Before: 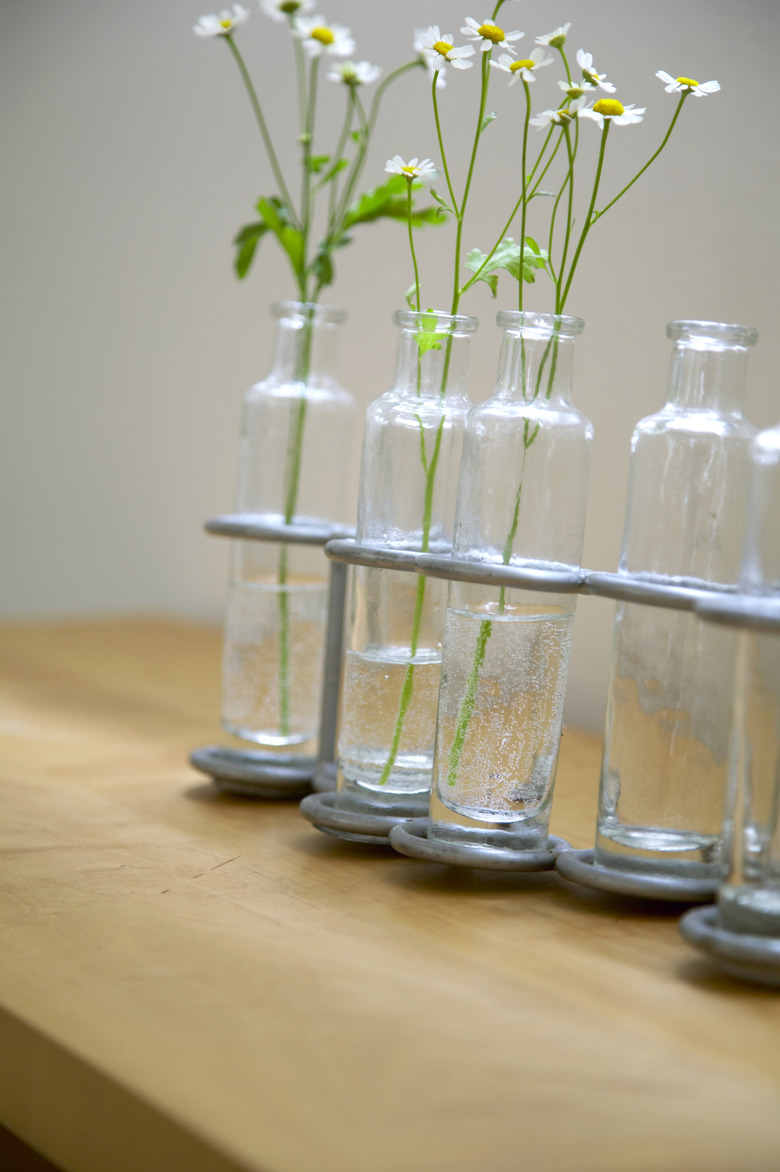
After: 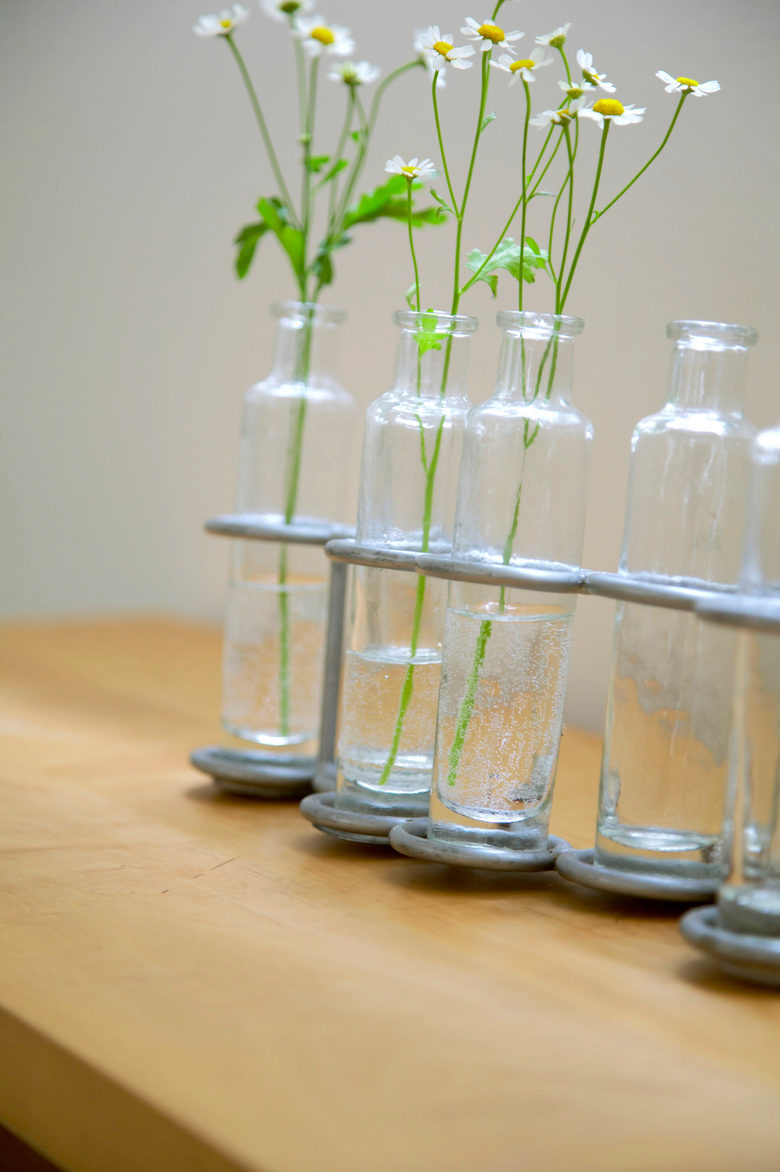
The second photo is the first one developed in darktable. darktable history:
base curve: curves: ch0 [(0, 0) (0.262, 0.32) (0.722, 0.705) (1, 1)]
exposure: compensate highlight preservation false
